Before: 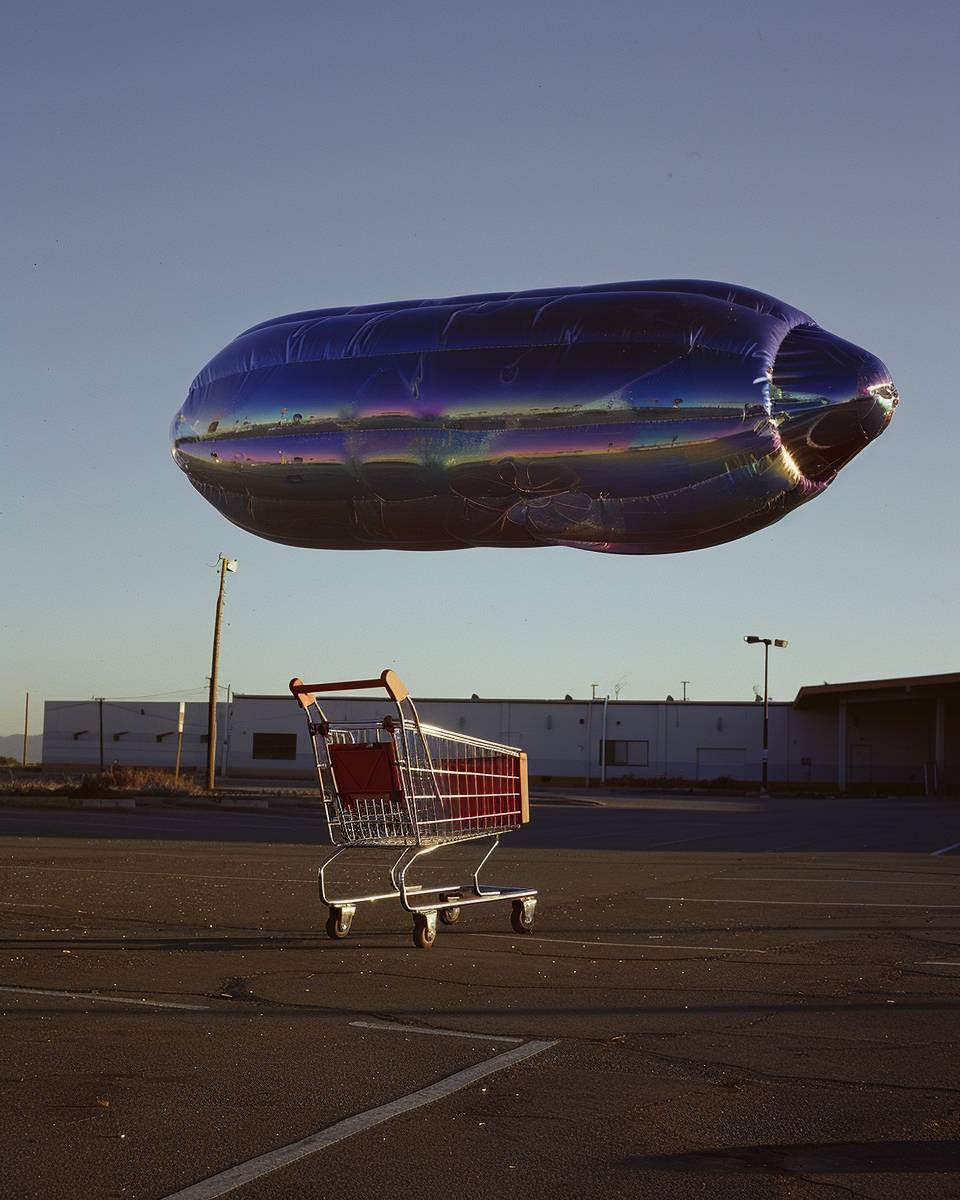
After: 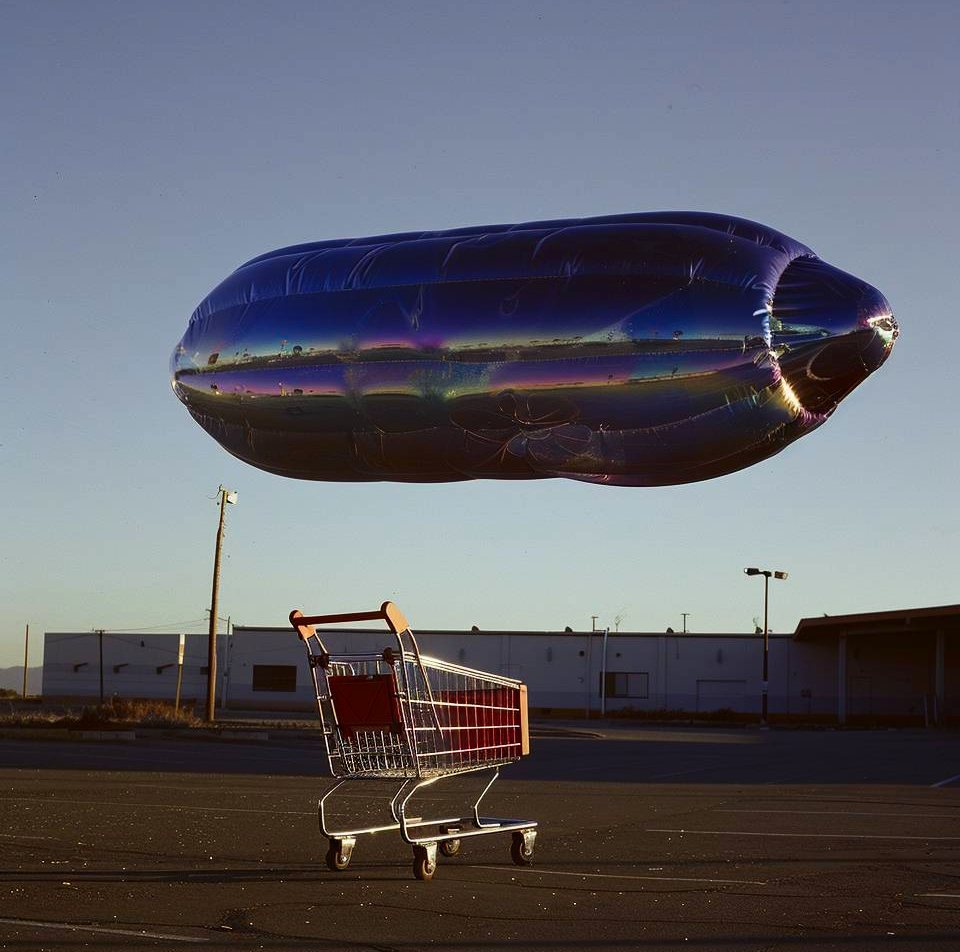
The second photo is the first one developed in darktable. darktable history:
crop and rotate: top 5.669%, bottom 14.959%
contrast brightness saturation: contrast 0.146, brightness -0.005, saturation 0.097
